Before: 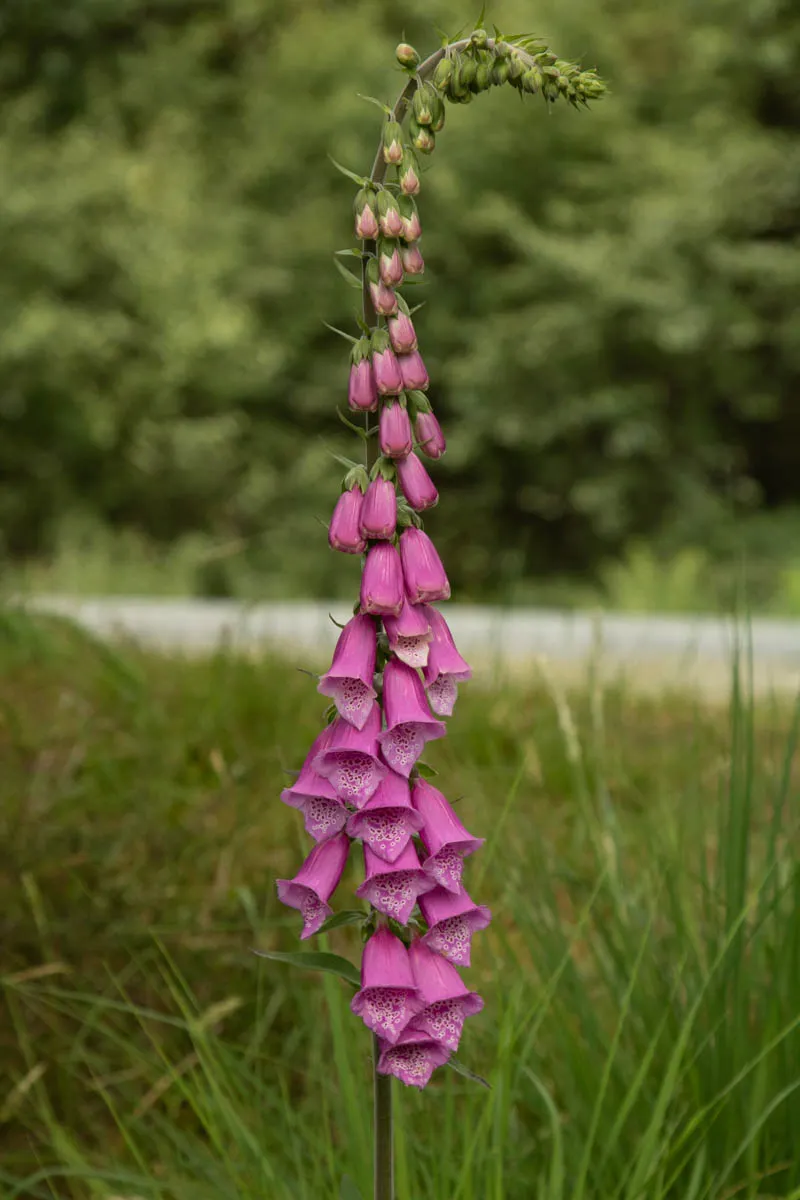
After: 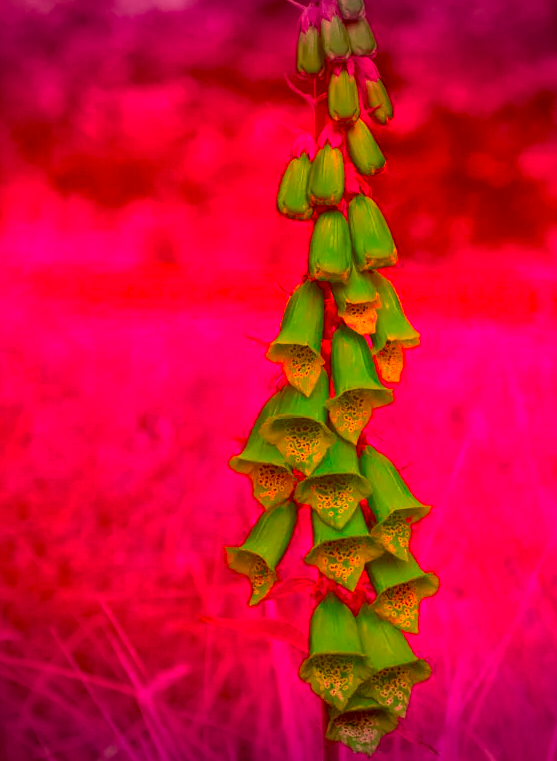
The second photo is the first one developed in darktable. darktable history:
crop: left 6.589%, top 27.812%, right 23.732%, bottom 8.741%
vignetting: fall-off start 99.25%, width/height ratio 1.323
color correction: highlights a* -39.48, highlights b* -39.38, shadows a* -39.63, shadows b* -39.88, saturation -2.97
